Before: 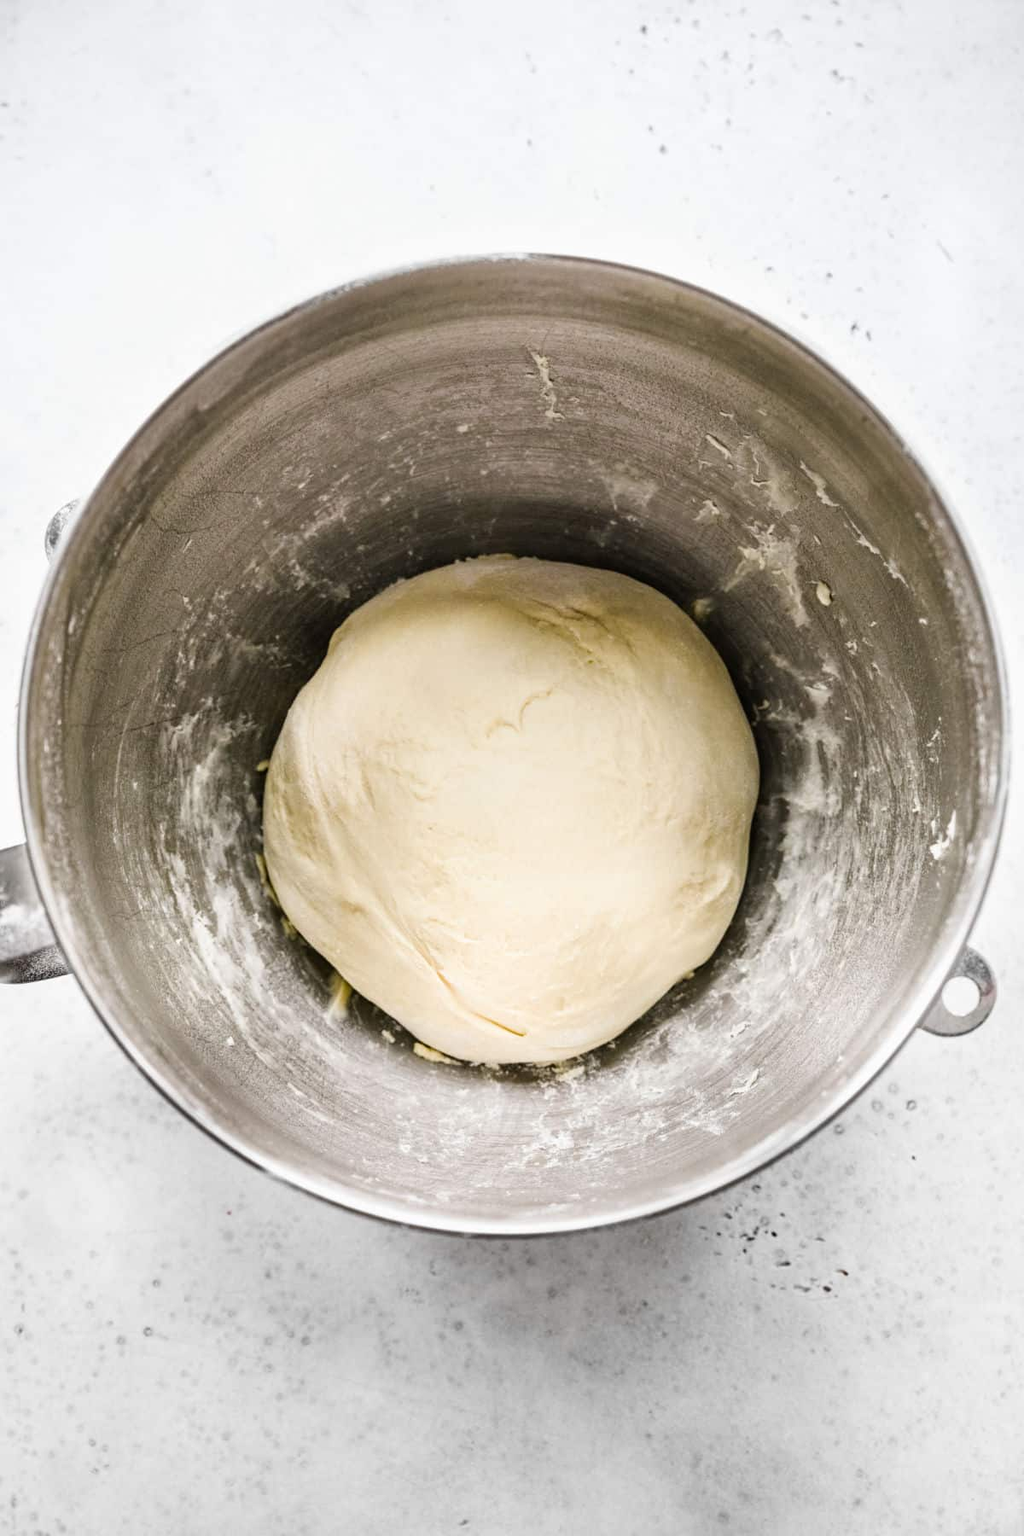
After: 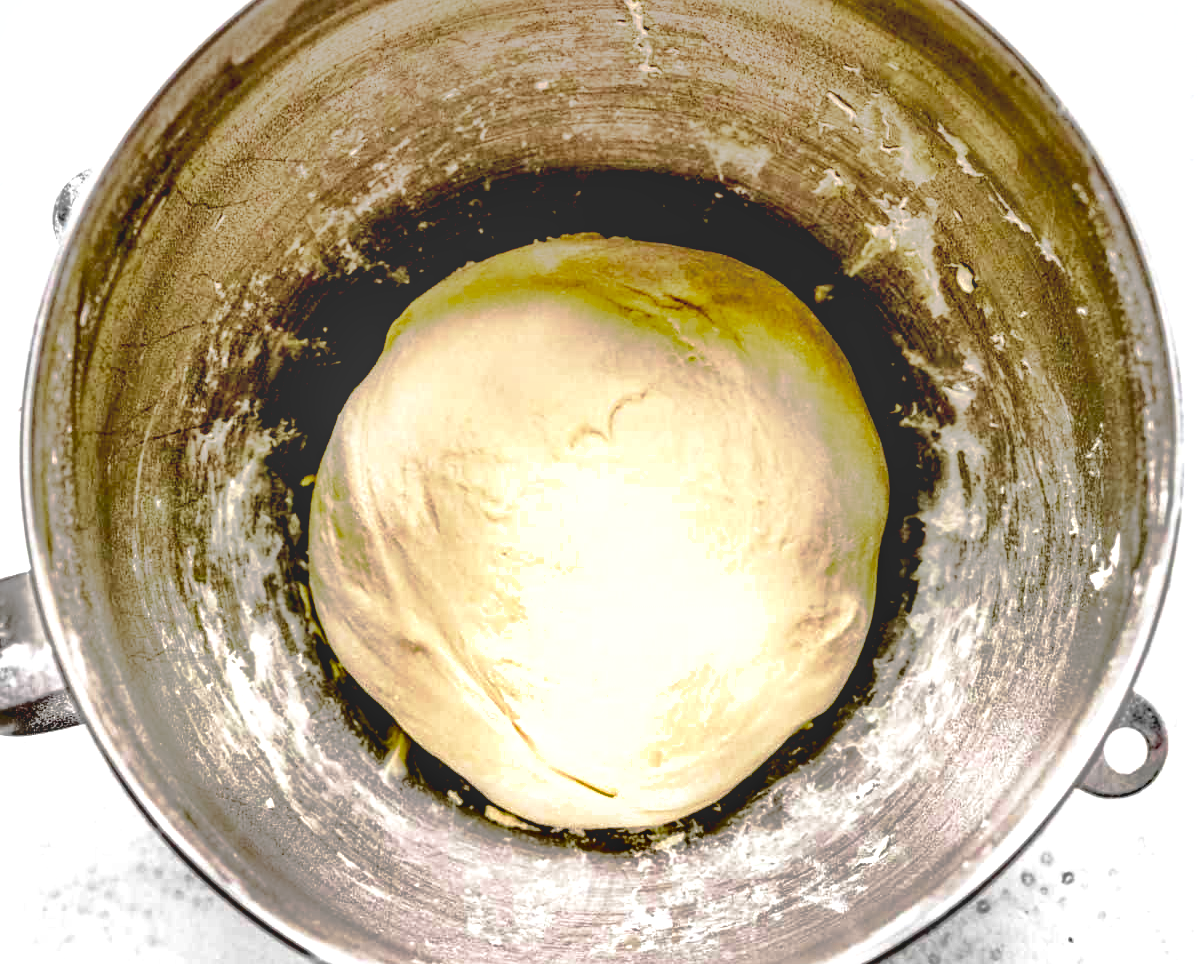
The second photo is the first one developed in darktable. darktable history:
exposure: exposure 0.127 EV, compensate exposure bias true, compensate highlight preservation false
crop and rotate: top 23.213%, bottom 23.2%
local contrast: detail 130%
color balance rgb: perceptual saturation grading › global saturation 25.446%, perceptual brilliance grading › highlights 2.893%, global vibrance 9.907%
base curve: curves: ch0 [(0.065, 0.026) (0.236, 0.358) (0.53, 0.546) (0.777, 0.841) (0.924, 0.992)], preserve colors none
velvia: on, module defaults
shadows and highlights: white point adjustment 0.027, soften with gaussian
